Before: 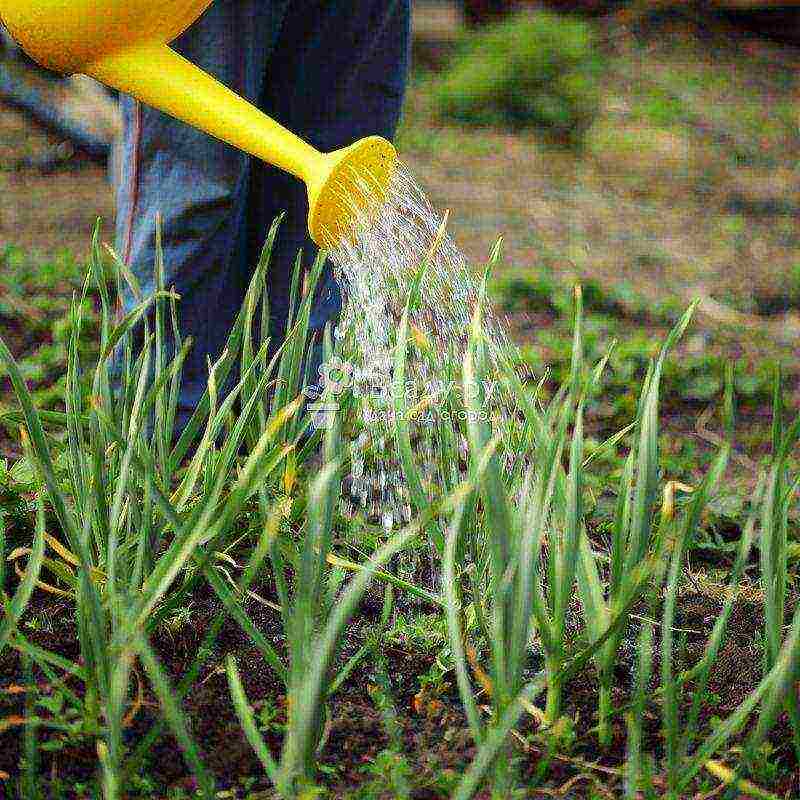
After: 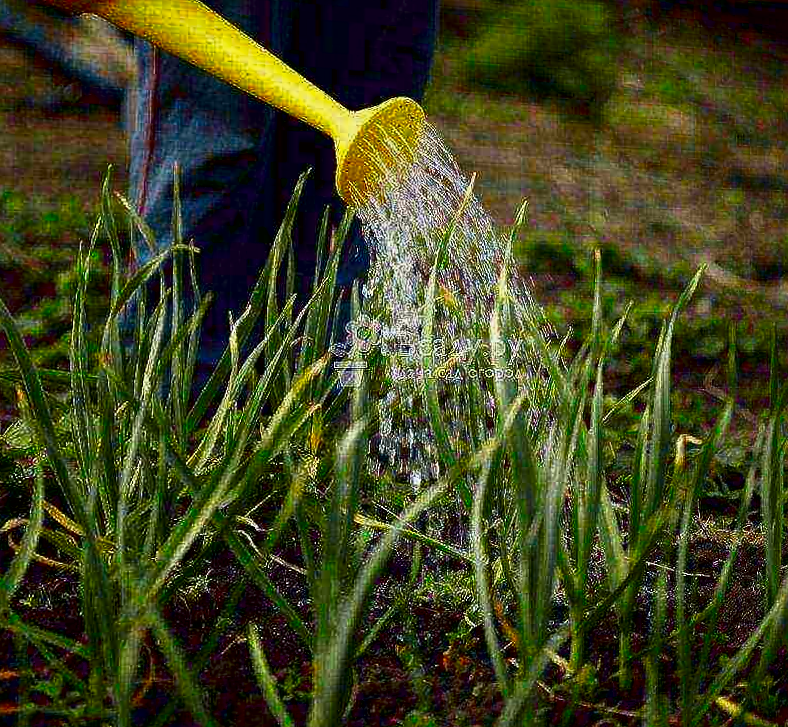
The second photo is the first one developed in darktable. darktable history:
sharpen: amount 0.2
contrast brightness saturation: brightness -0.52
tone equalizer: -8 EV -0.55 EV
rotate and perspective: rotation -0.013°, lens shift (vertical) -0.027, lens shift (horizontal) 0.178, crop left 0.016, crop right 0.989, crop top 0.082, crop bottom 0.918
tone curve: curves: ch0 [(0.013, 0) (0.061, 0.068) (0.239, 0.256) (0.502, 0.505) (0.683, 0.676) (0.761, 0.773) (0.858, 0.858) (0.987, 0.945)]; ch1 [(0, 0) (0.172, 0.123) (0.304, 0.288) (0.414, 0.44) (0.472, 0.473) (0.502, 0.508) (0.521, 0.528) (0.583, 0.595) (0.654, 0.673) (0.728, 0.761) (1, 1)]; ch2 [(0, 0) (0.411, 0.424) (0.485, 0.476) (0.502, 0.502) (0.553, 0.557) (0.57, 0.576) (1, 1)], color space Lab, independent channels, preserve colors none
